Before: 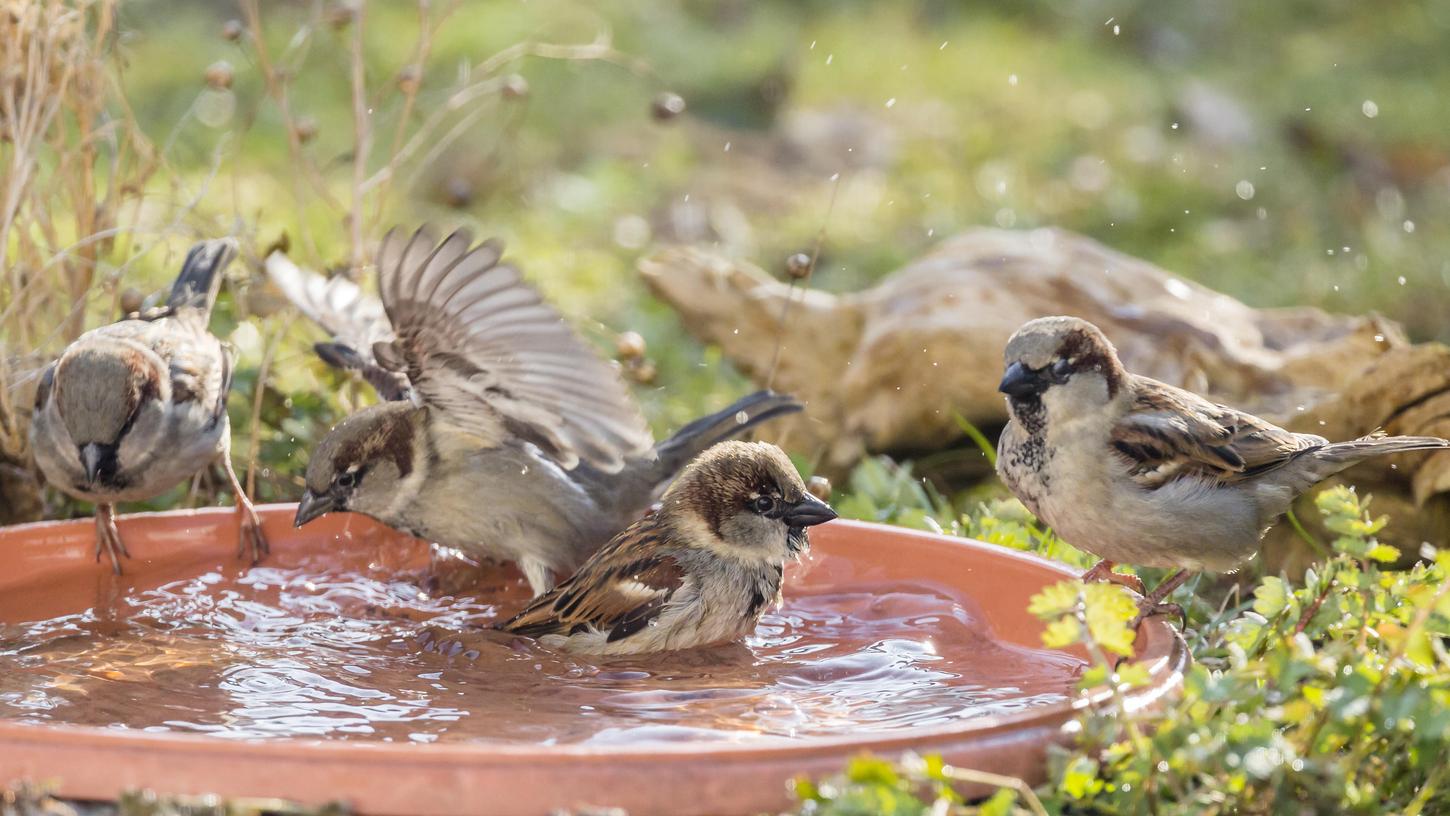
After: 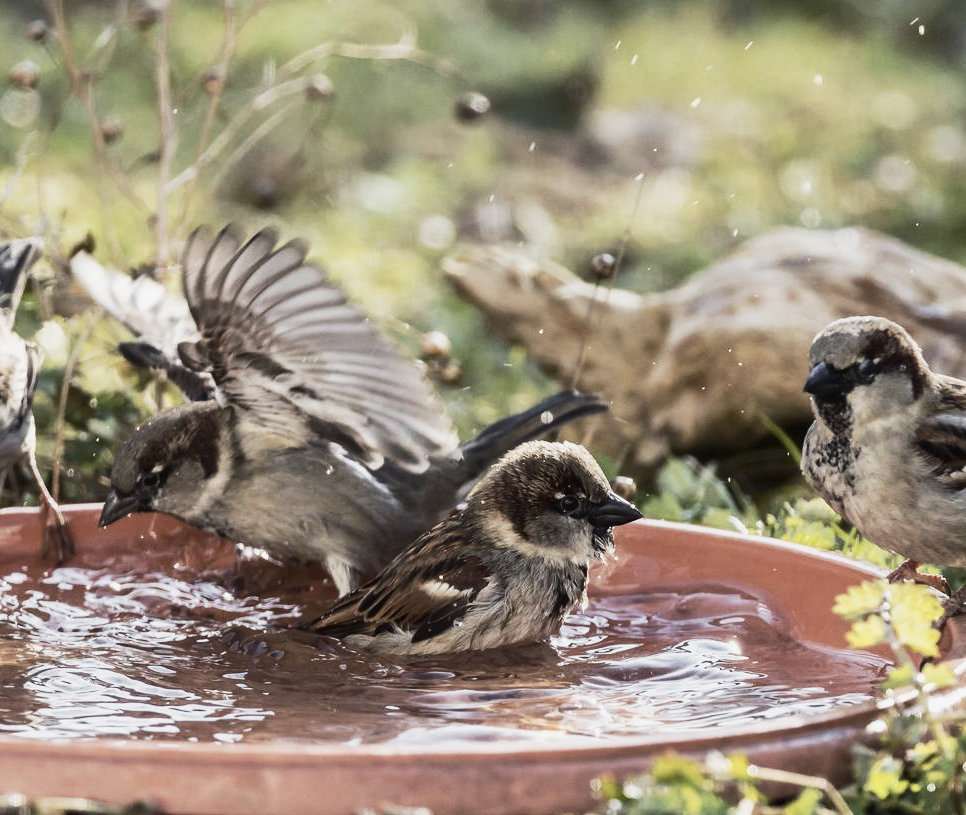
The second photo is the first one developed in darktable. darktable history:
contrast brightness saturation: contrast -0.059, saturation -0.415
tone curve: curves: ch0 [(0, 0) (0.003, 0.006) (0.011, 0.007) (0.025, 0.01) (0.044, 0.015) (0.069, 0.023) (0.1, 0.031) (0.136, 0.045) (0.177, 0.066) (0.224, 0.098) (0.277, 0.139) (0.335, 0.194) (0.399, 0.254) (0.468, 0.346) (0.543, 0.45) (0.623, 0.56) (0.709, 0.667) (0.801, 0.78) (0.898, 0.891) (1, 1)], color space Lab, independent channels, preserve colors none
crop and rotate: left 13.469%, right 19.875%
base curve: curves: ch0 [(0, 0) (0.257, 0.25) (0.482, 0.586) (0.757, 0.871) (1, 1)], preserve colors none
